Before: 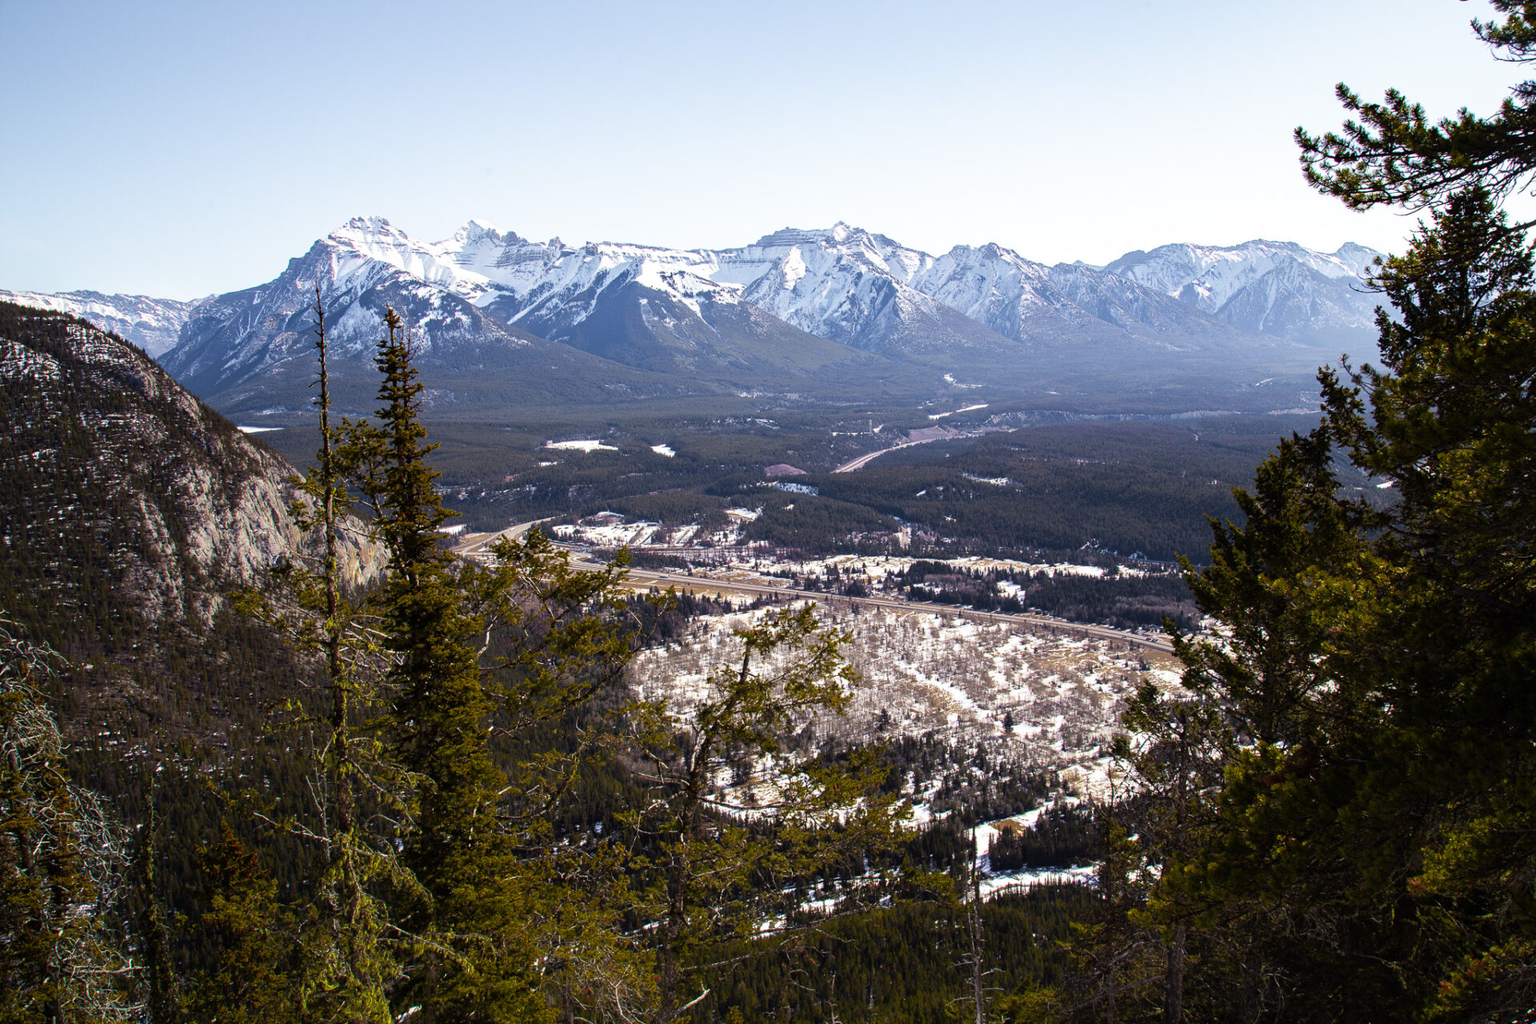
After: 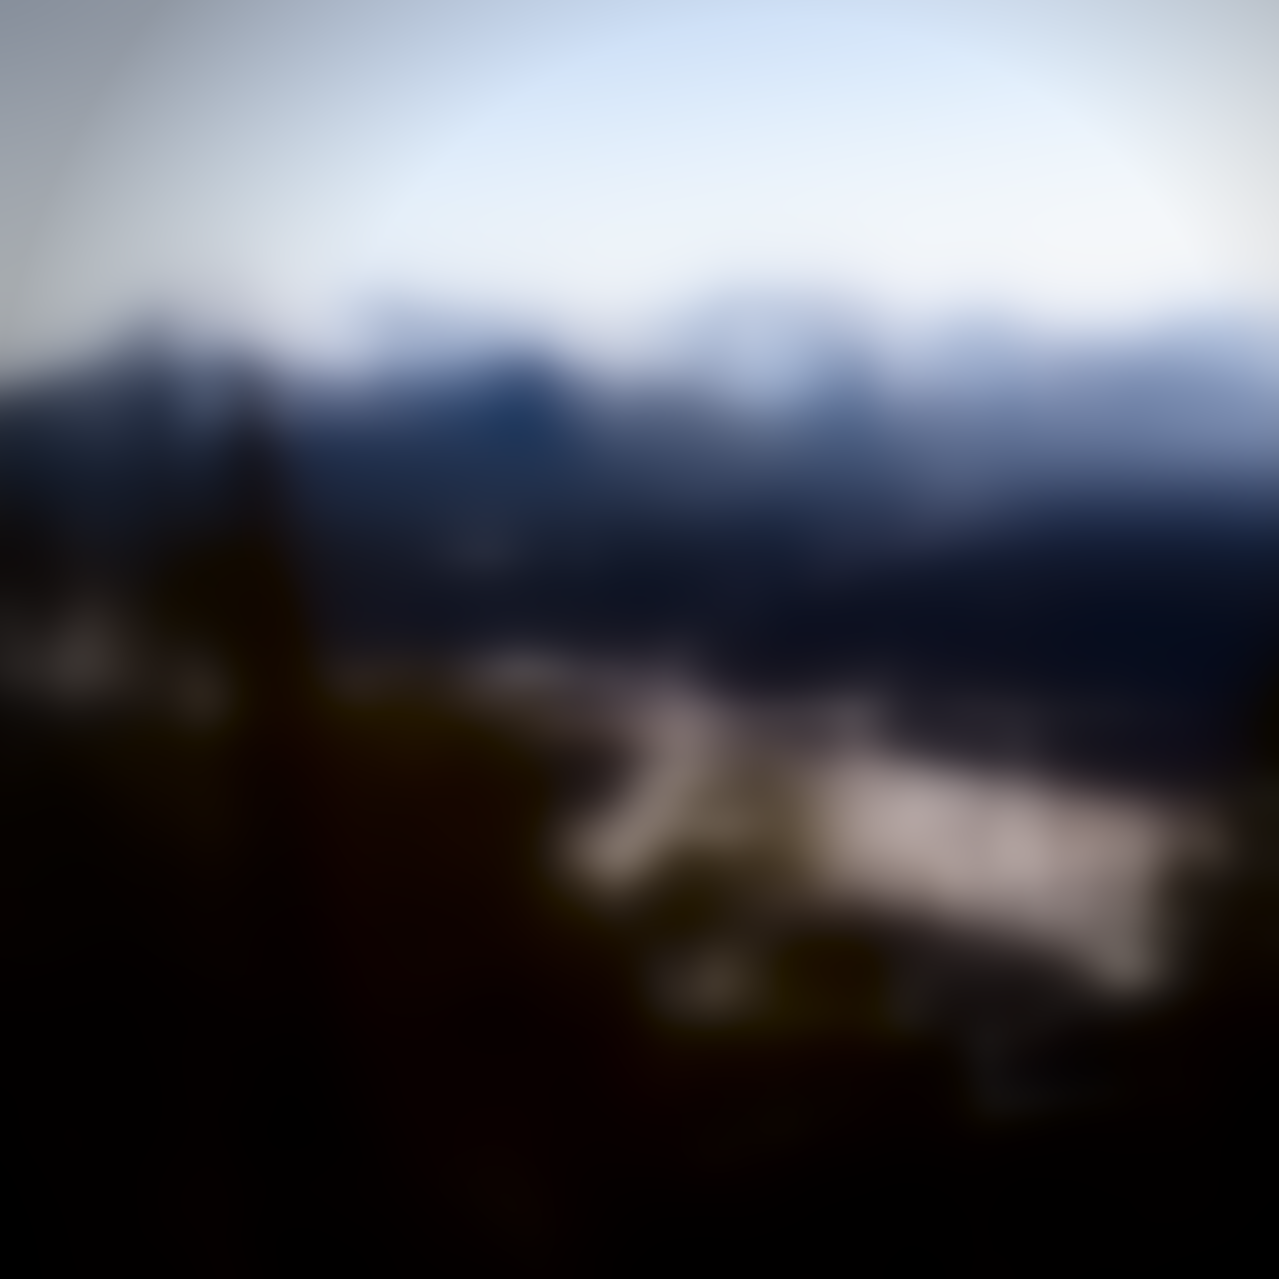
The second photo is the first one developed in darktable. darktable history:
crop and rotate: left 12.673%, right 20.66%
local contrast: on, module defaults
lowpass: radius 31.92, contrast 1.72, brightness -0.98, saturation 0.94
vignetting: fall-off start 73.57%, center (0.22, -0.235)
